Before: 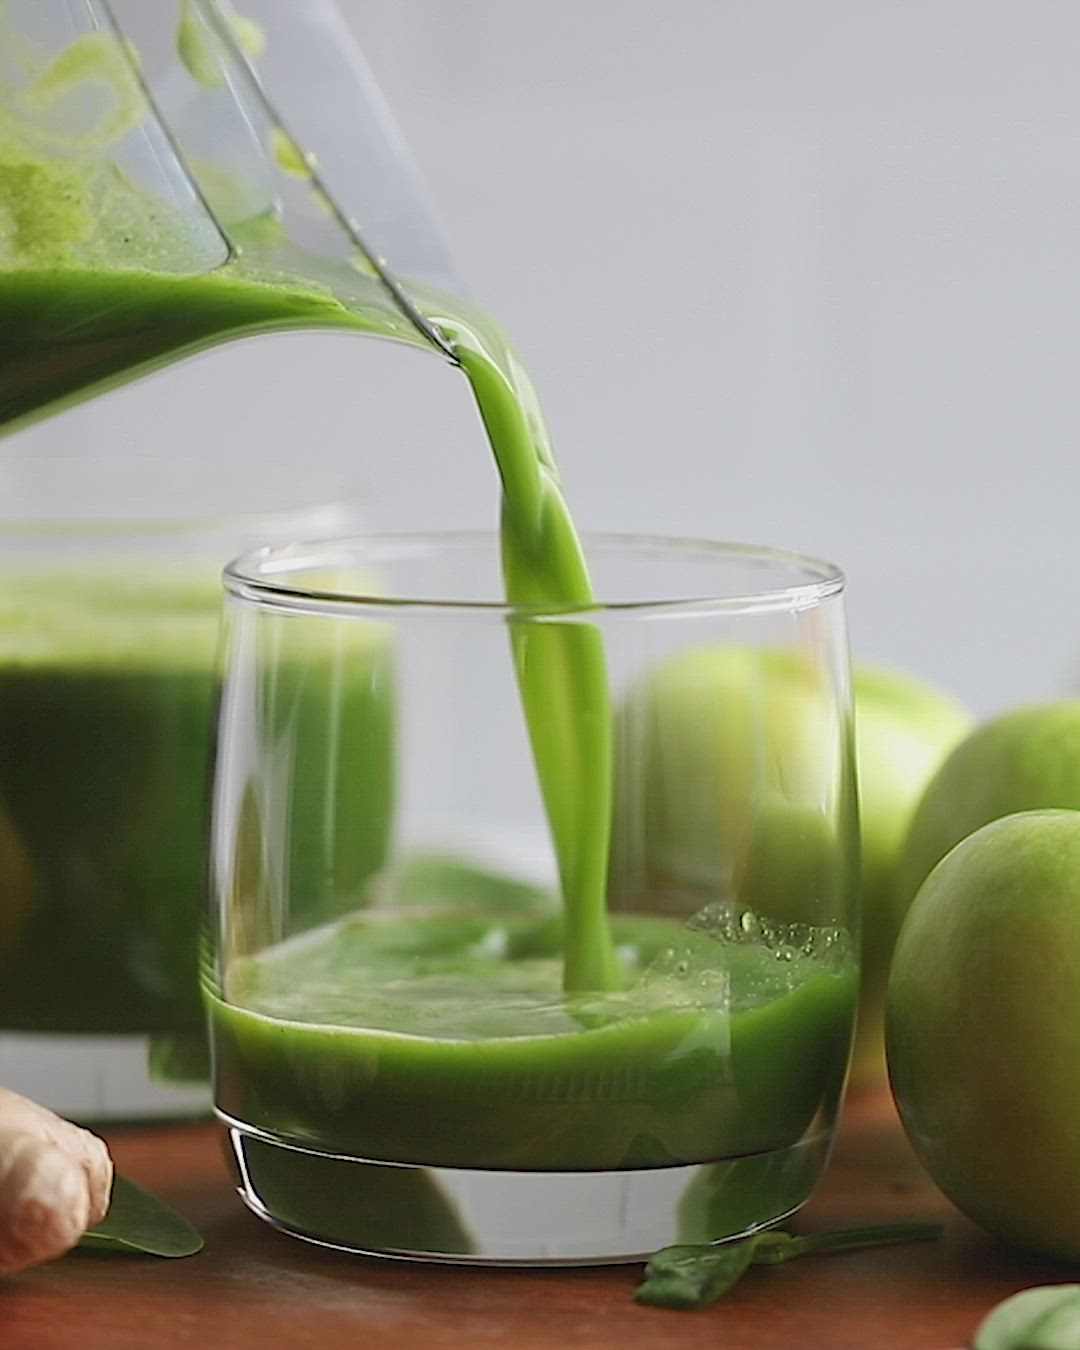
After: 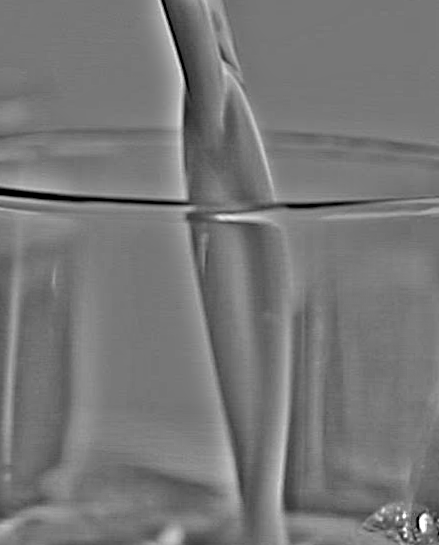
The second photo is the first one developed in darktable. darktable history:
crop: left 30%, top 30%, right 30%, bottom 30%
exposure: black level correction 0.006, exposure -0.226 EV, compensate highlight preservation false
highpass: on, module defaults
rotate and perspective: rotation 0.8°, automatic cropping off
